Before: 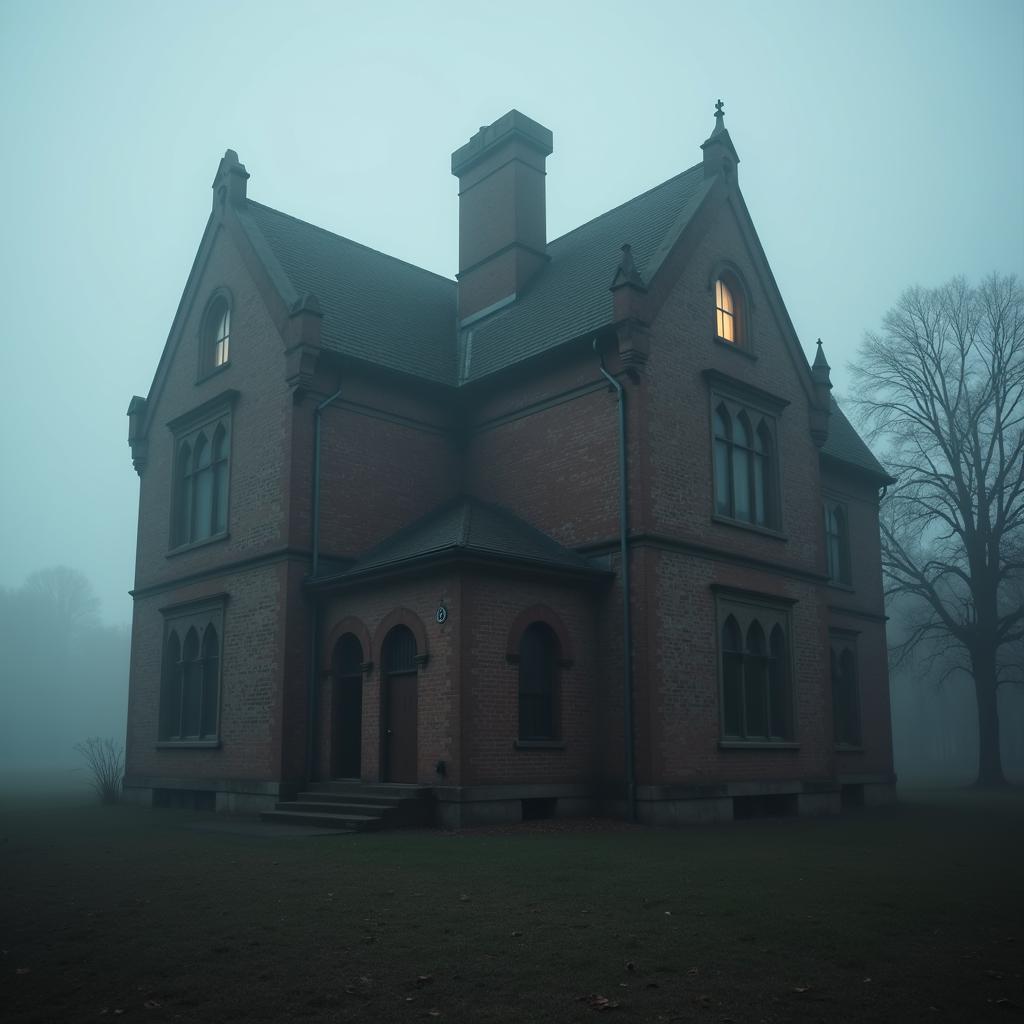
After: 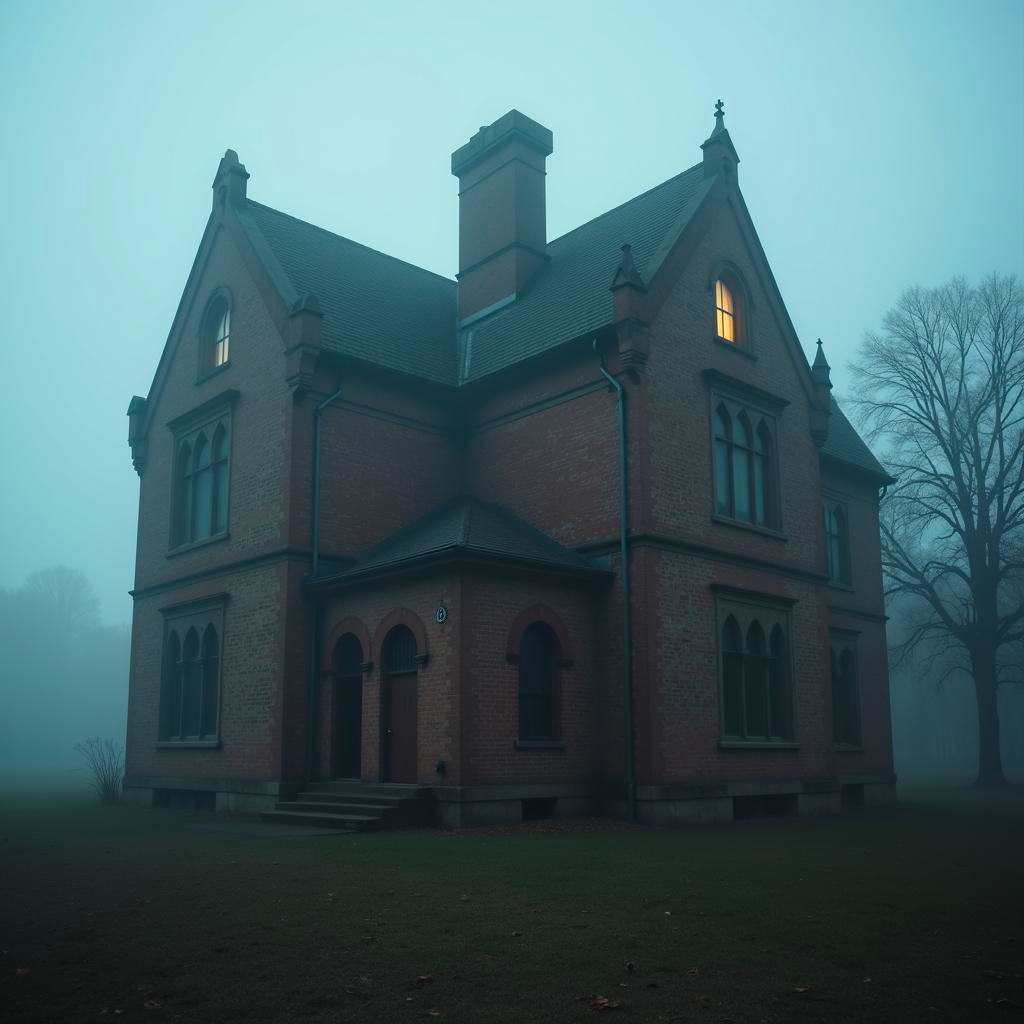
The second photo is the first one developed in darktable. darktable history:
color balance rgb: perceptual saturation grading › global saturation 29.451%, global vibrance 20%
